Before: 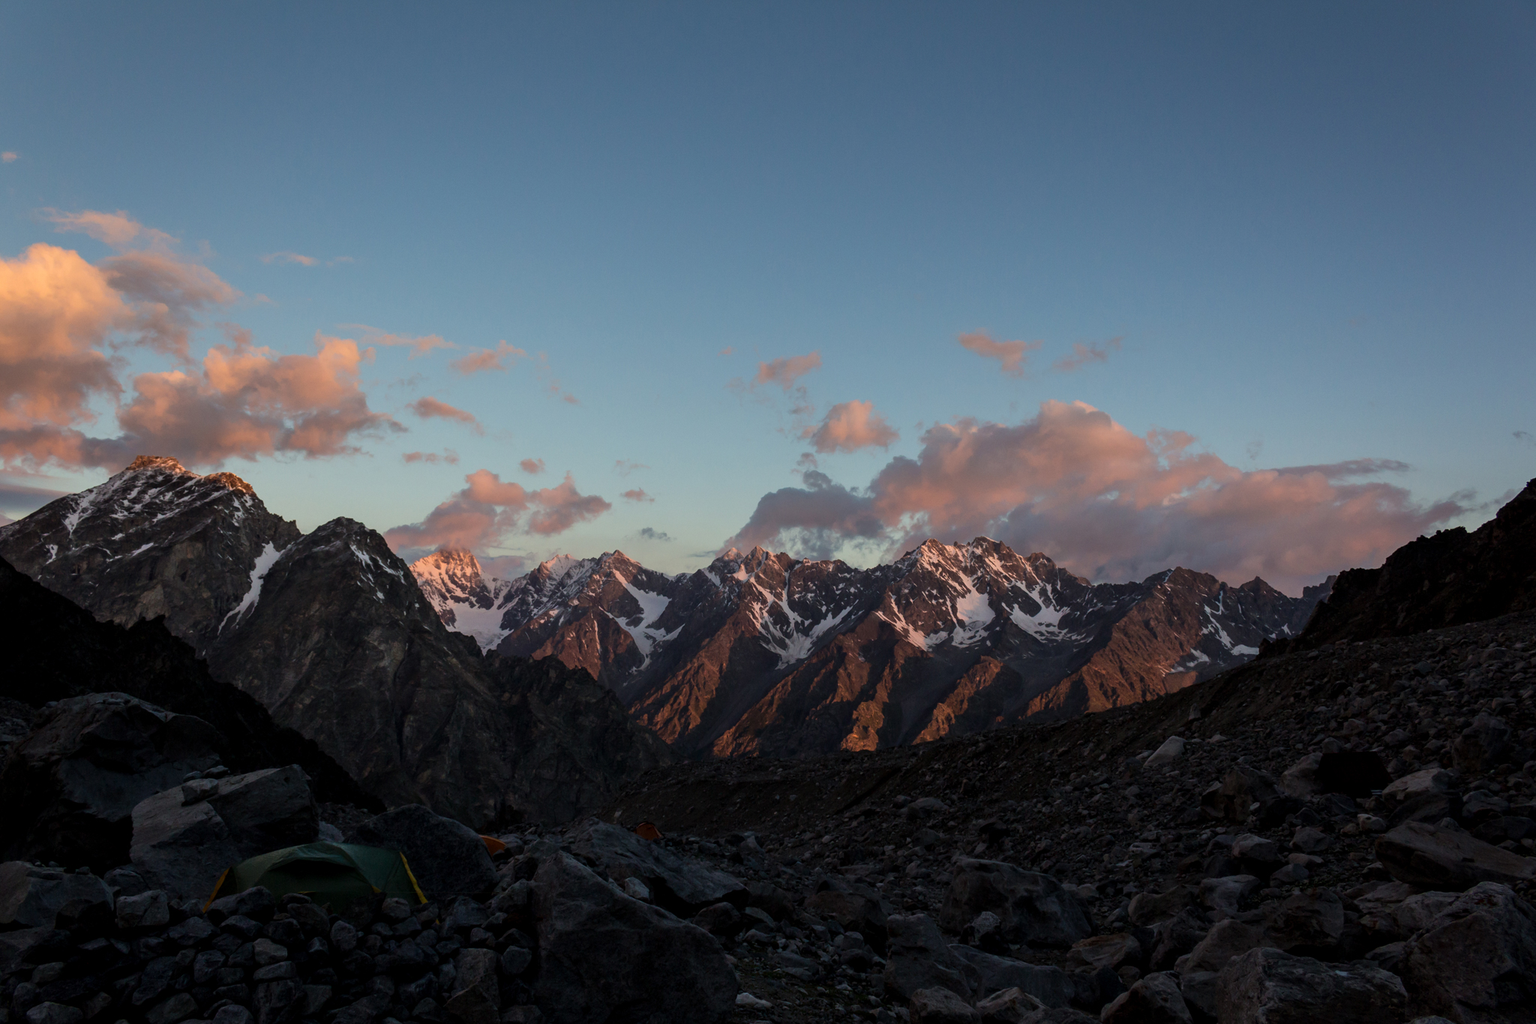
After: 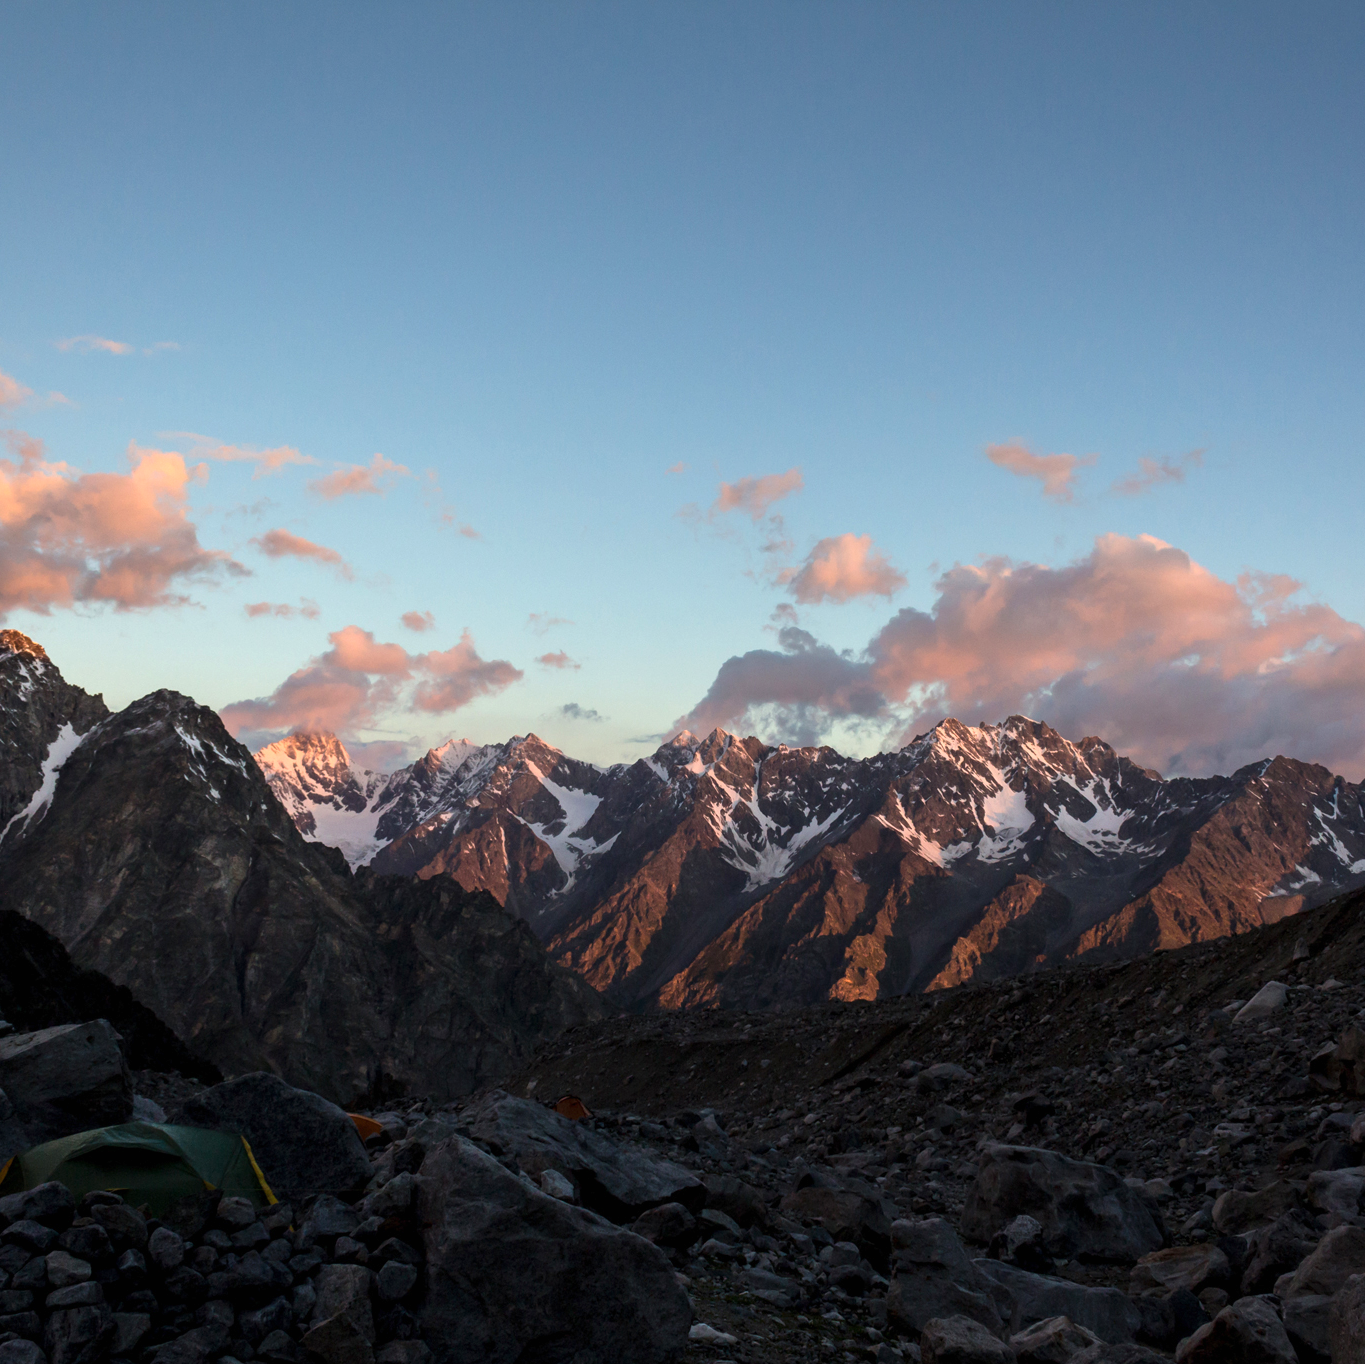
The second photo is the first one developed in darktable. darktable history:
exposure: black level correction 0, exposure 0.7 EV, compensate exposure bias true, compensate highlight preservation false
crop and rotate: left 14.292%, right 19.041%
